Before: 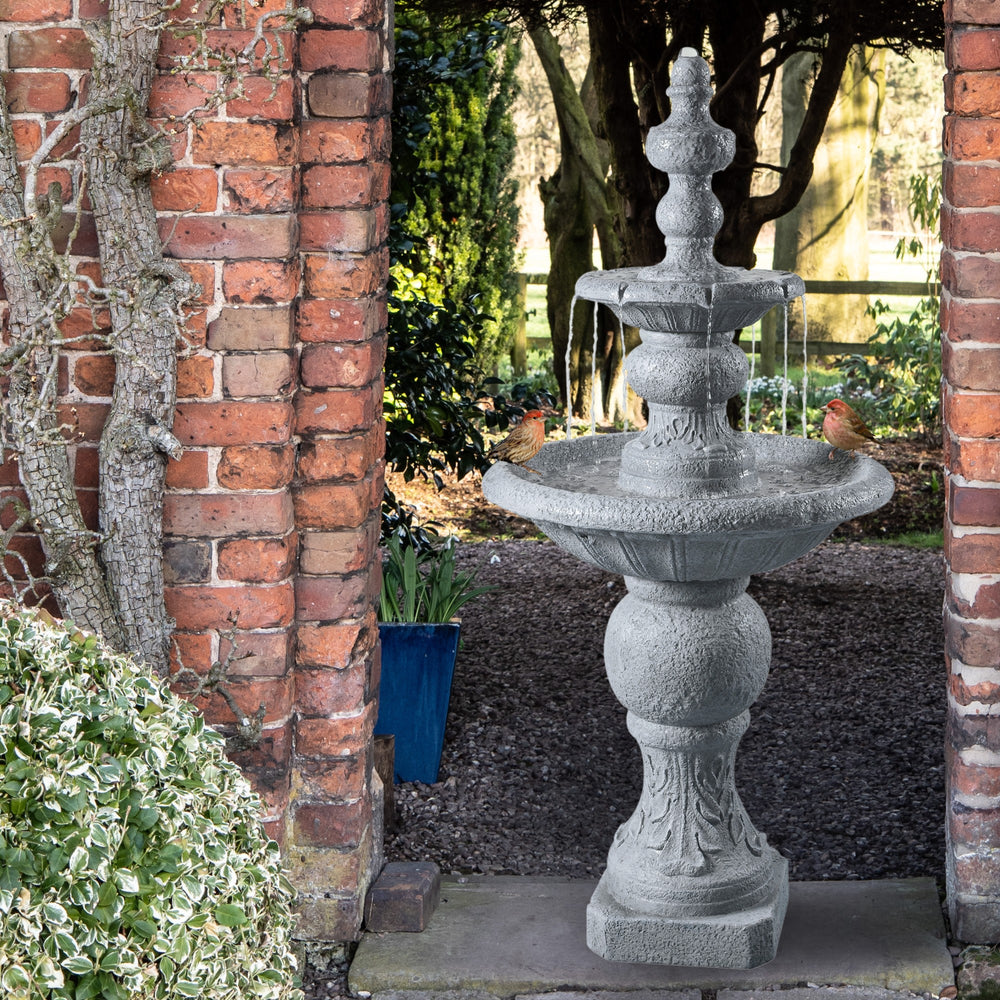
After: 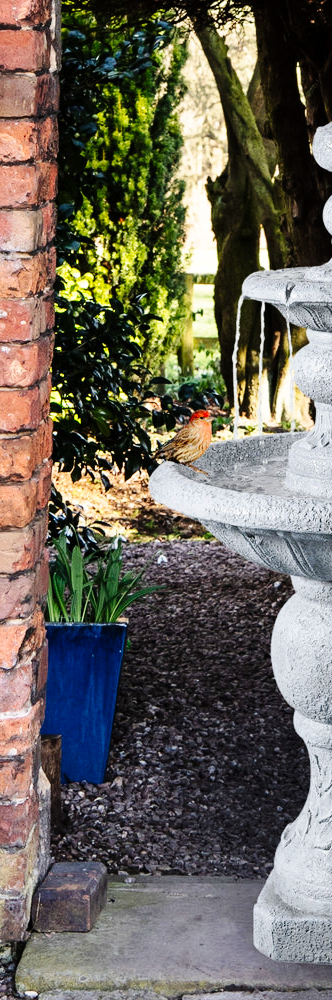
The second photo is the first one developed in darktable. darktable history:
contrast brightness saturation: contrast 0.04, saturation 0.07
crop: left 33.36%, right 33.36%
base curve: curves: ch0 [(0, 0) (0.036, 0.025) (0.121, 0.166) (0.206, 0.329) (0.605, 0.79) (1, 1)], preserve colors none
